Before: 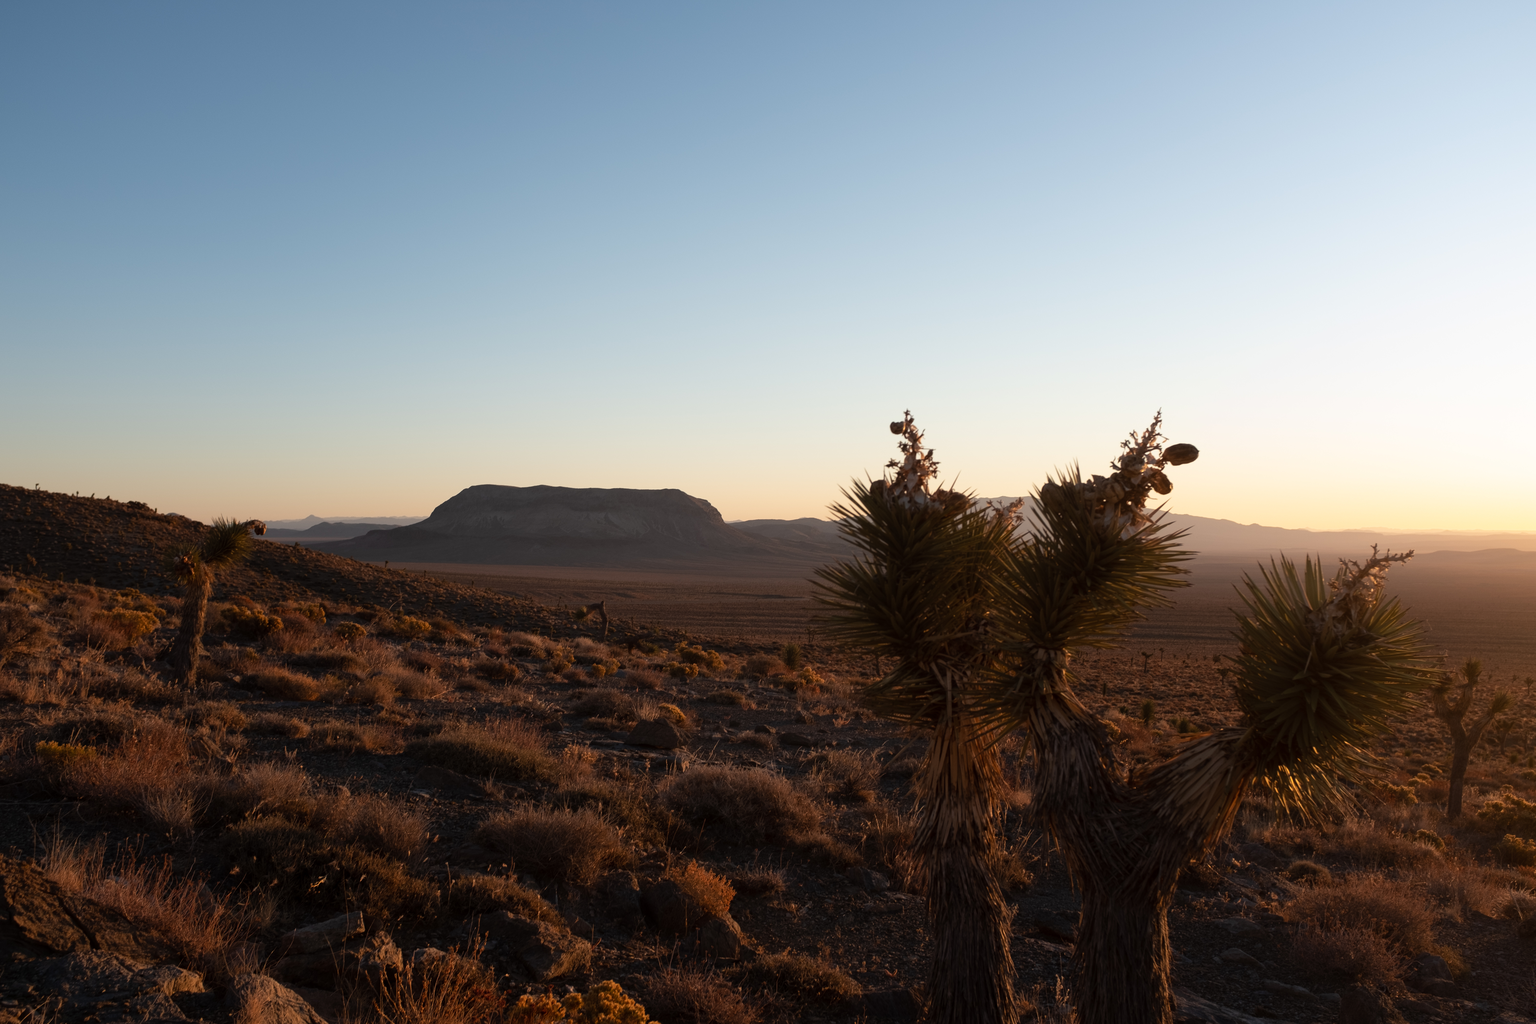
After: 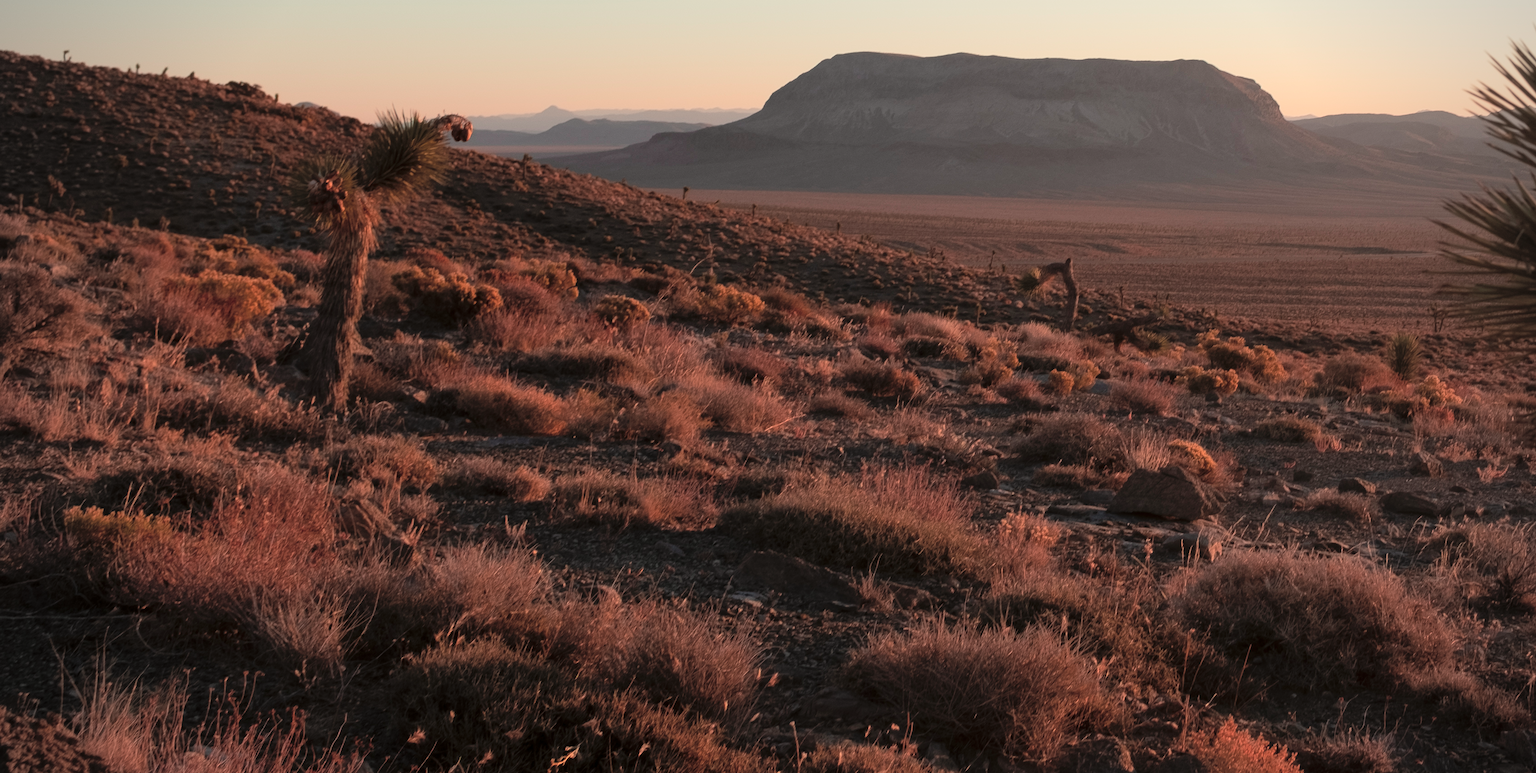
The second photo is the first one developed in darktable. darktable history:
vignetting: fall-off radius 60.92%
tone curve: curves: ch0 [(0, 0) (0.059, 0.027) (0.162, 0.125) (0.304, 0.279) (0.547, 0.532) (0.828, 0.815) (1, 0.983)]; ch1 [(0, 0) (0.23, 0.166) (0.34, 0.298) (0.371, 0.334) (0.435, 0.408) (0.477, 0.469) (0.499, 0.498) (0.529, 0.544) (0.559, 0.587) (0.743, 0.798) (1, 1)]; ch2 [(0, 0) (0.431, 0.414) (0.498, 0.503) (0.524, 0.531) (0.568, 0.567) (0.6, 0.597) (0.643, 0.631) (0.74, 0.721) (1, 1)], color space Lab, independent channels, preserve colors none
crop: top 44.483%, right 43.593%, bottom 12.892%
contrast brightness saturation: brightness 0.28
